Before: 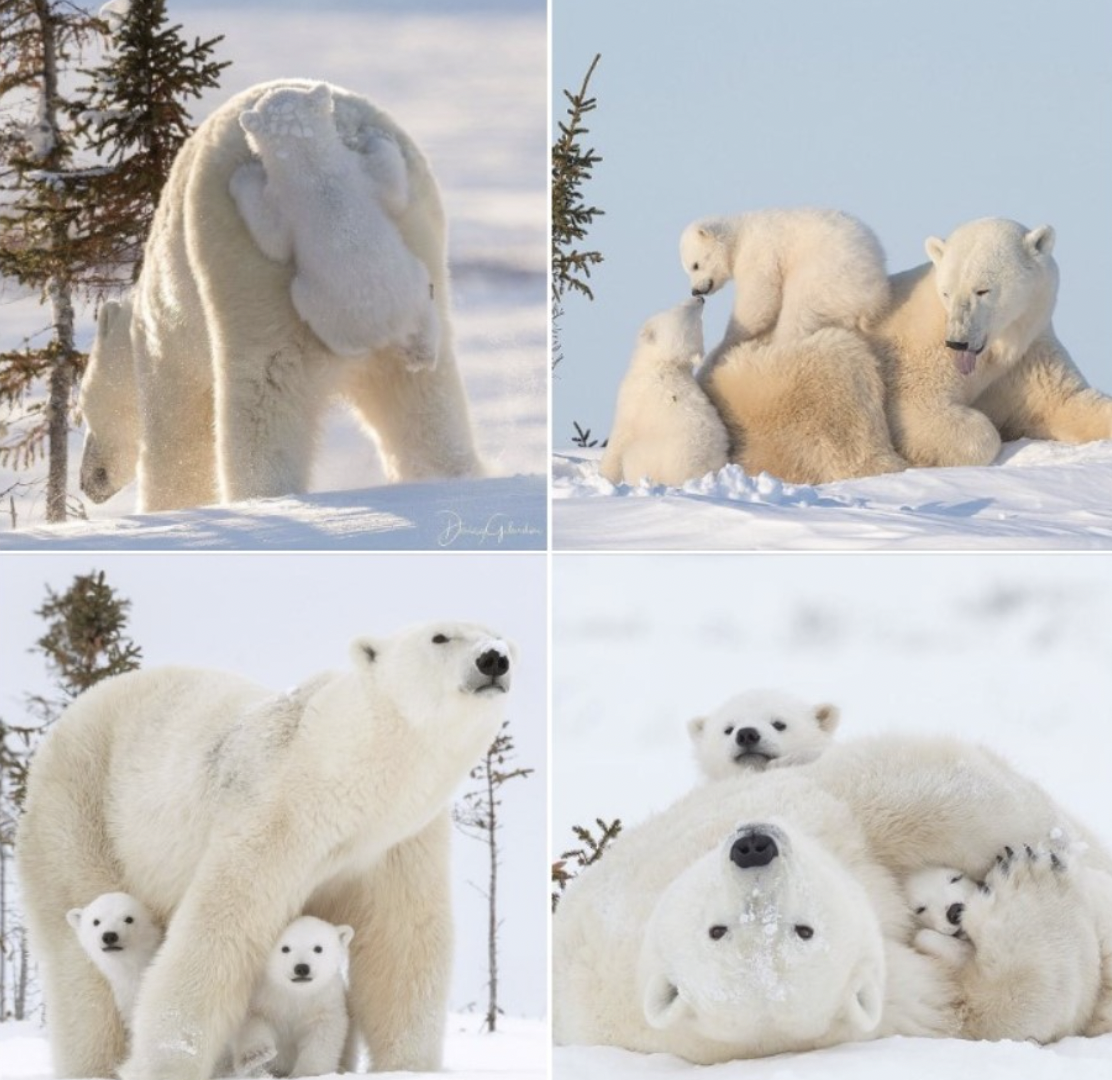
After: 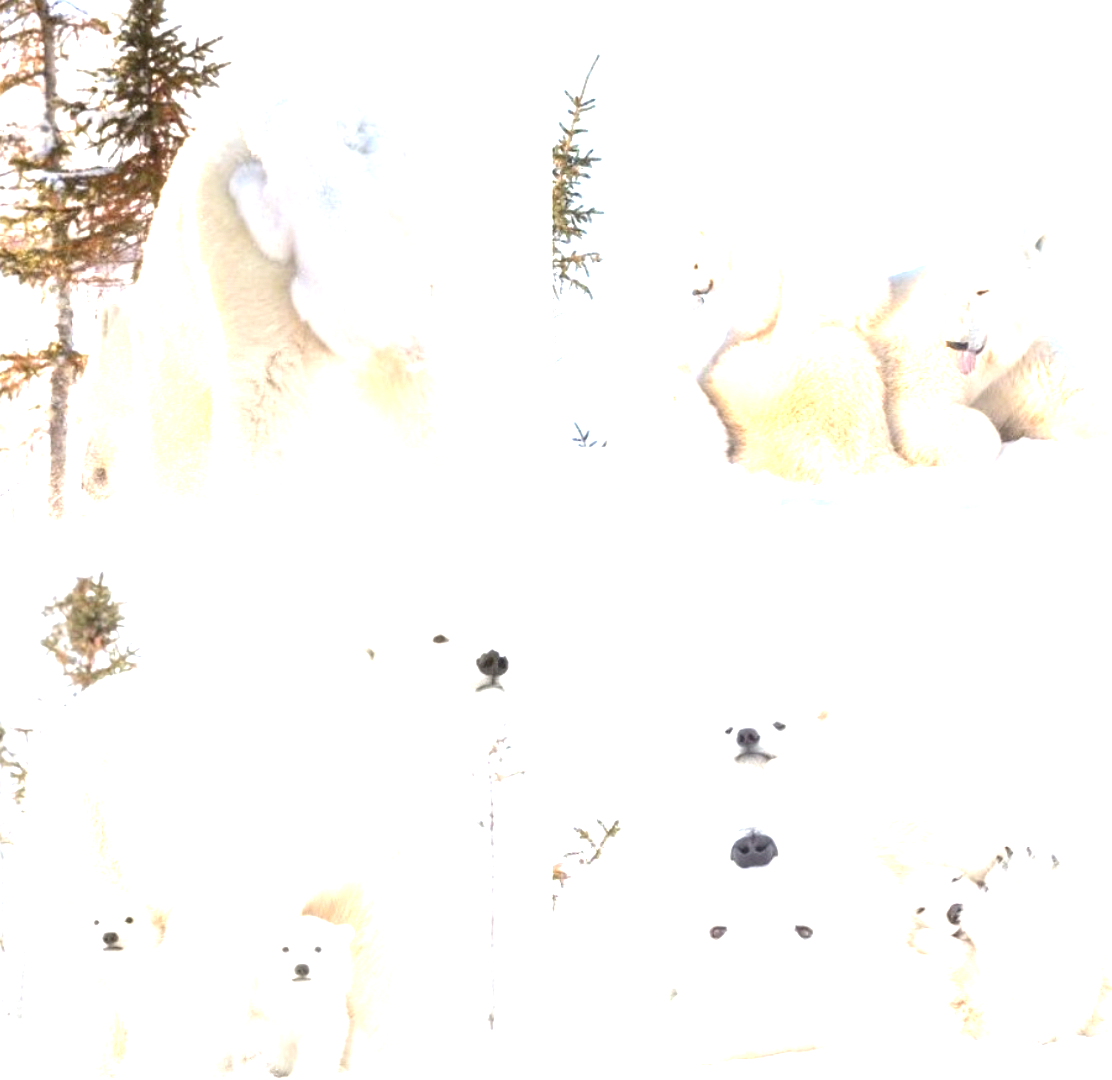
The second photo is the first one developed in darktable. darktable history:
exposure: exposure 2.003 EV, compensate highlight preservation false
